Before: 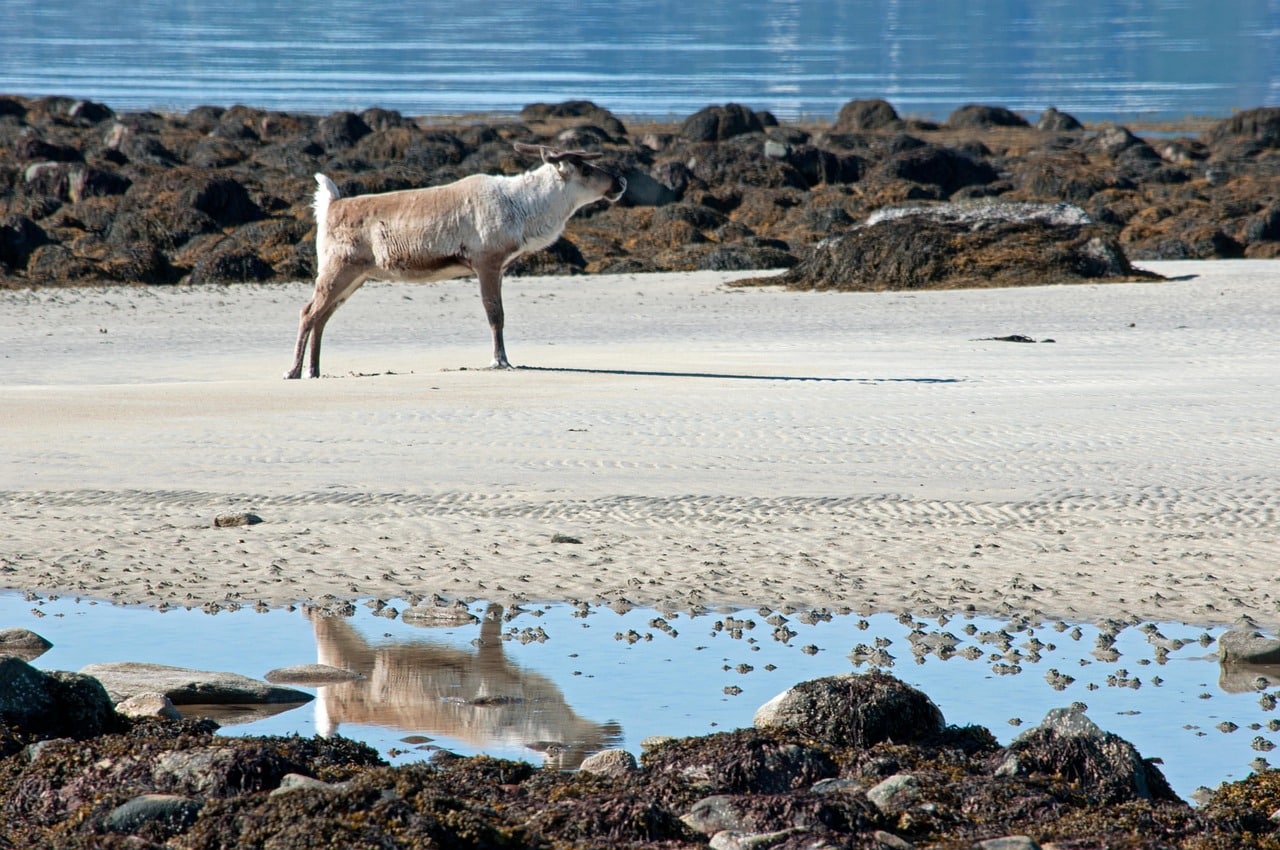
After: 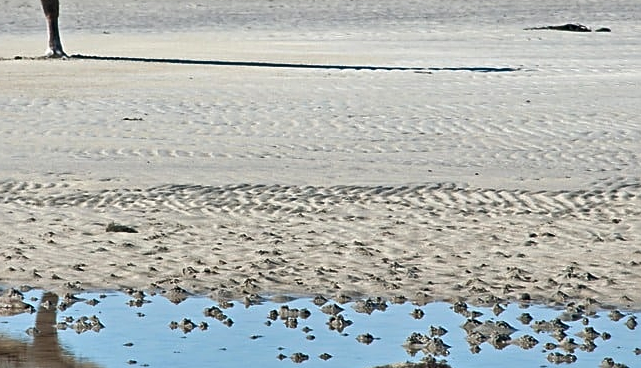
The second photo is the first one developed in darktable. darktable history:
crop: left 34.835%, top 36.594%, right 15.066%, bottom 20.005%
sharpen: on, module defaults
shadows and highlights: shadows 43.49, white point adjustment -1.55, soften with gaussian
tone equalizer: on, module defaults
